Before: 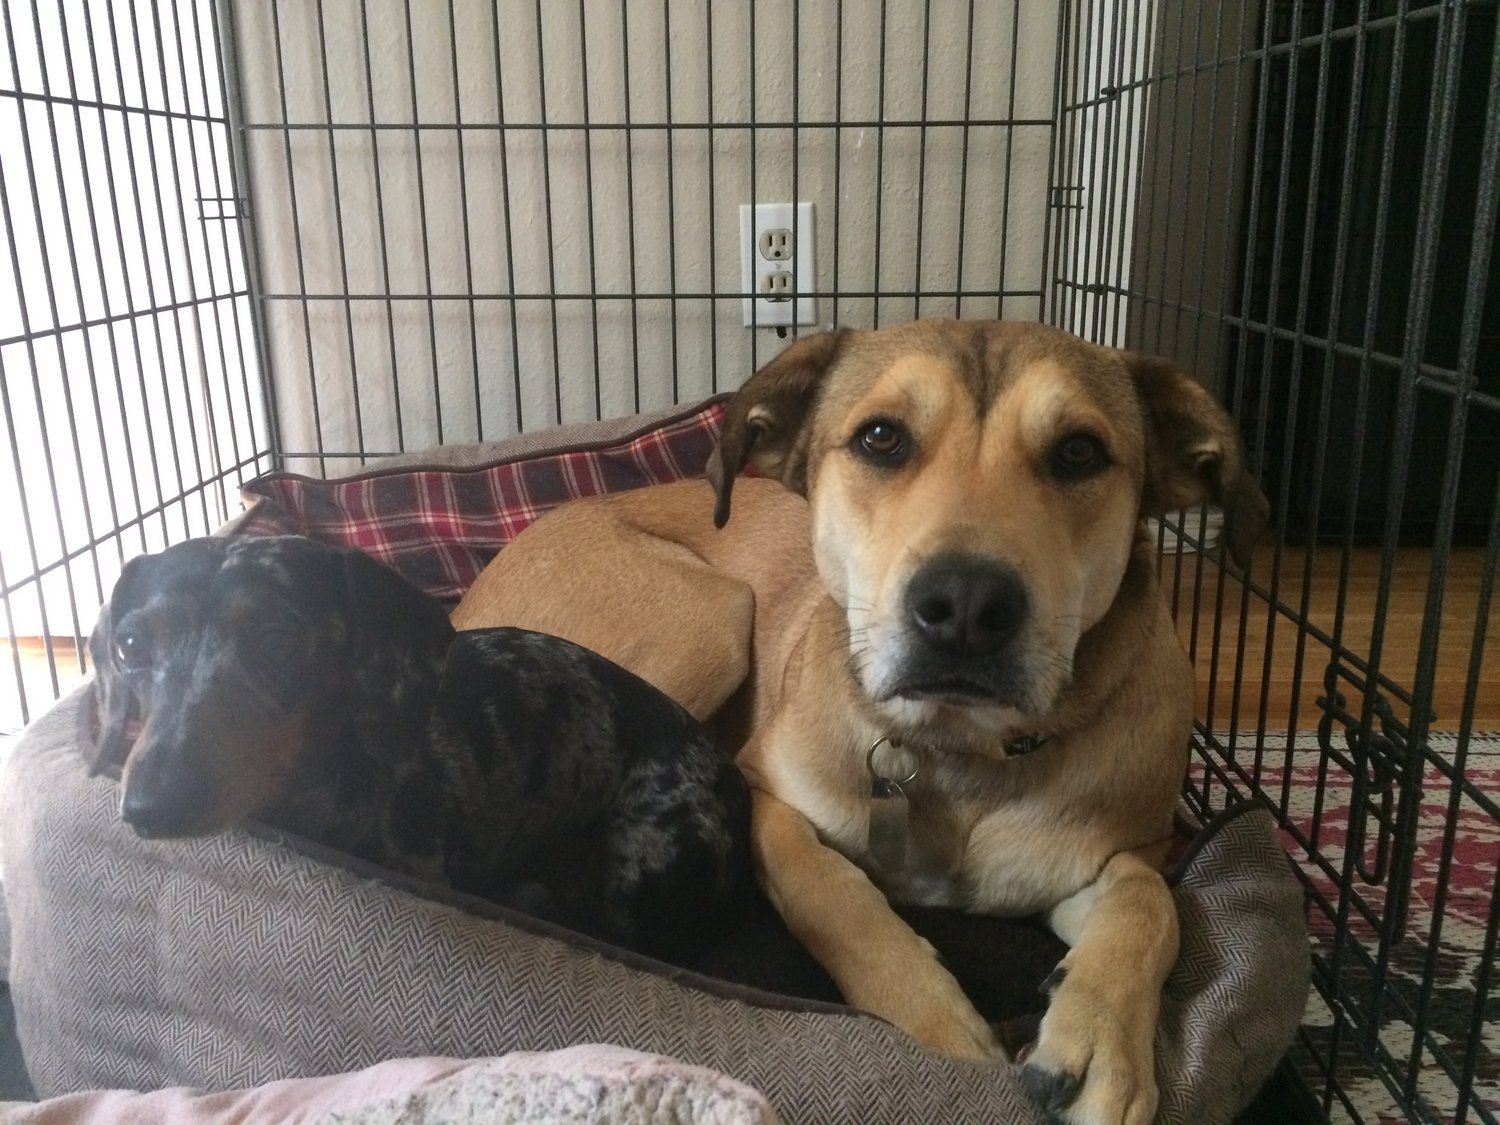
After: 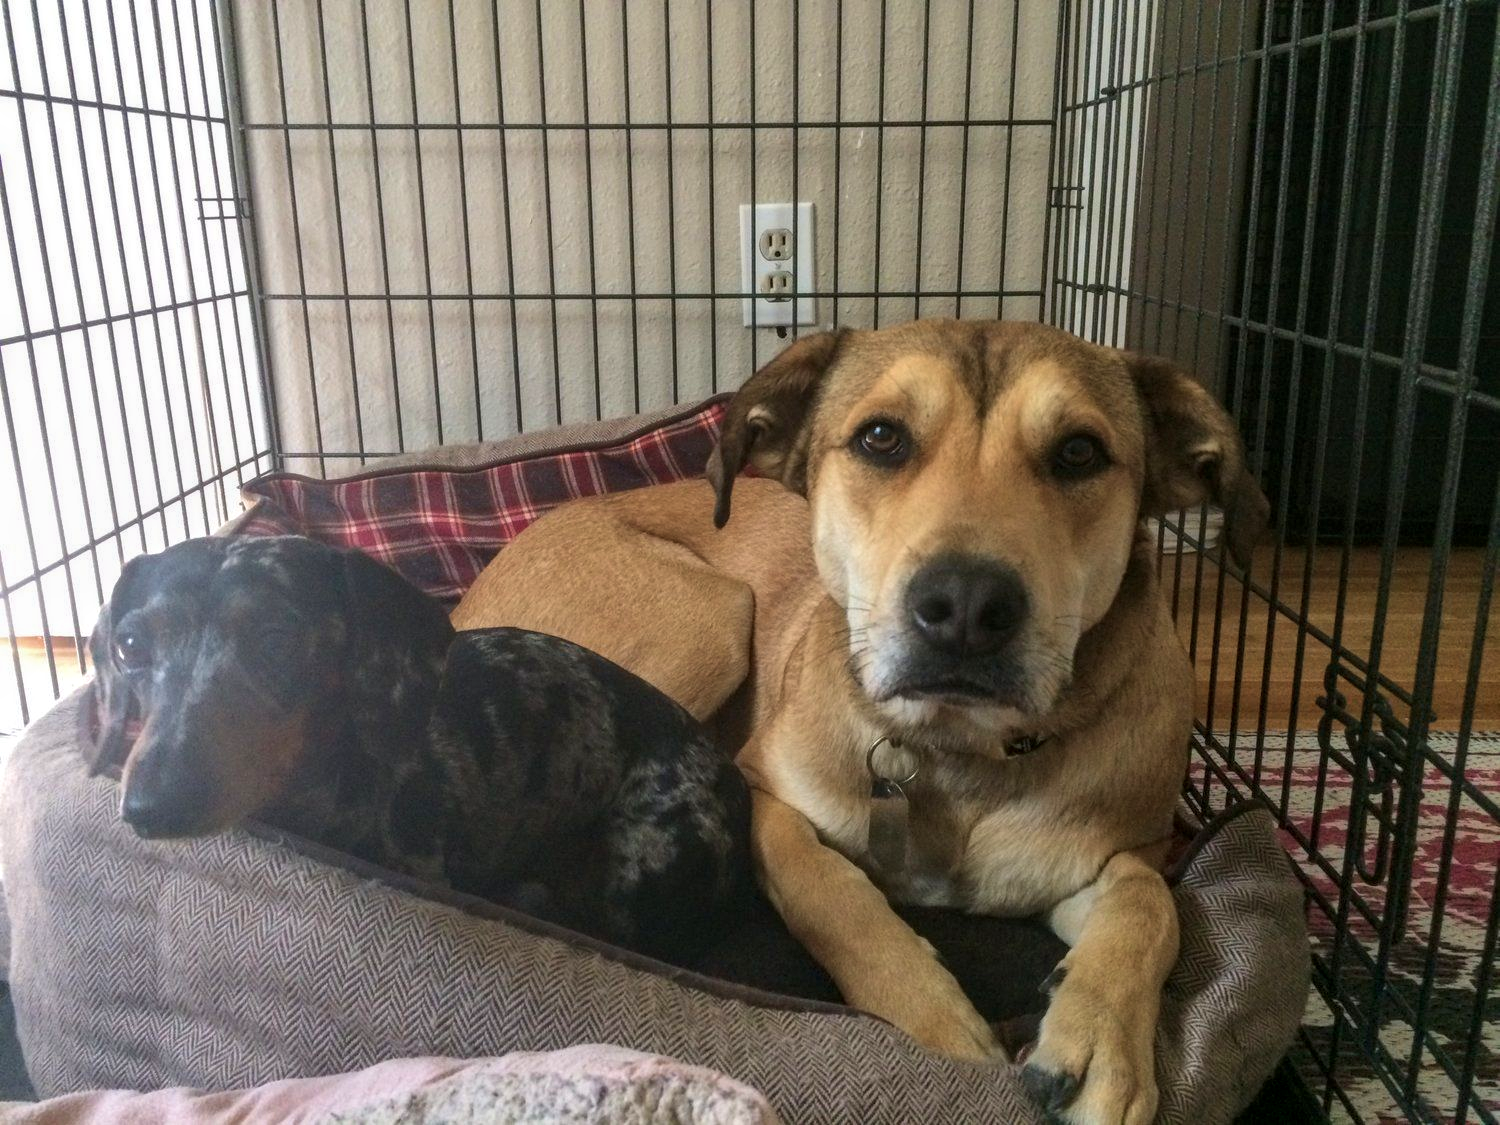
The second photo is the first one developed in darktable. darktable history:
velvia: on, module defaults
local contrast: highlights 2%, shadows 2%, detail 133%
